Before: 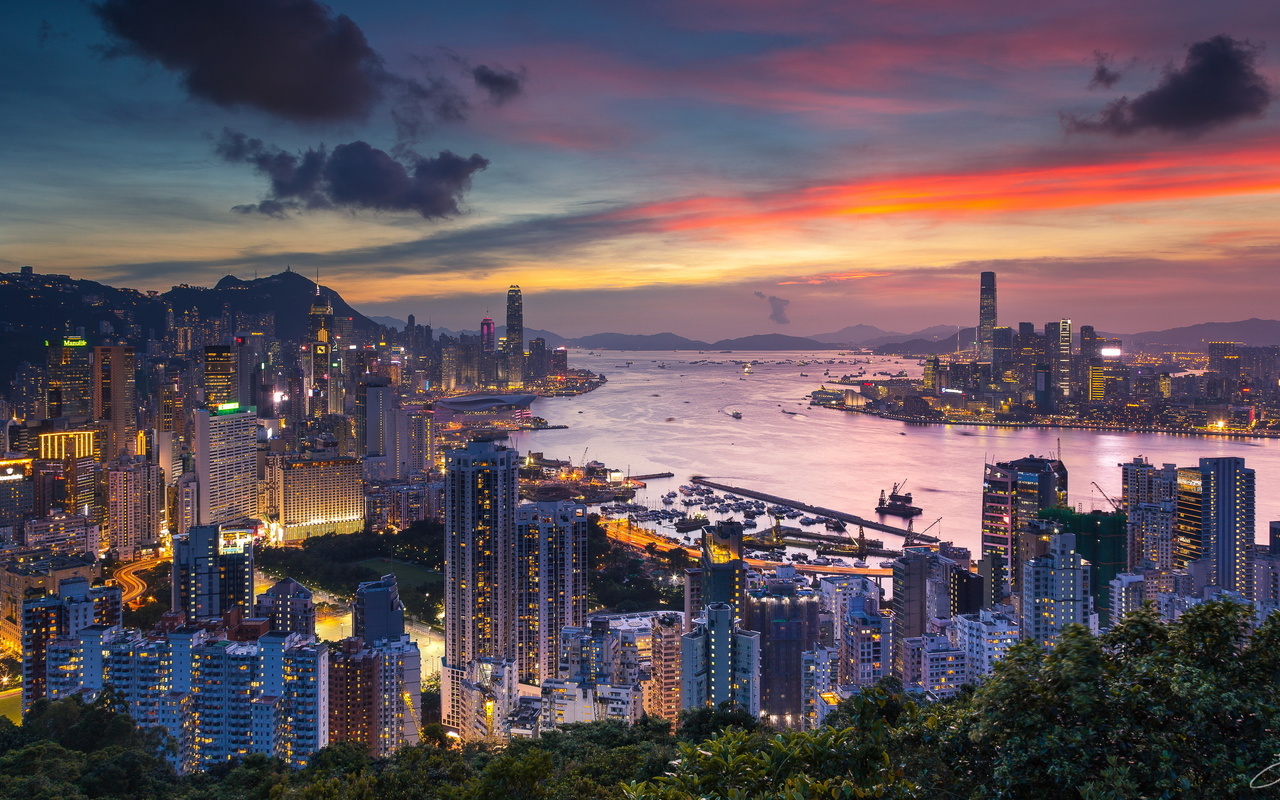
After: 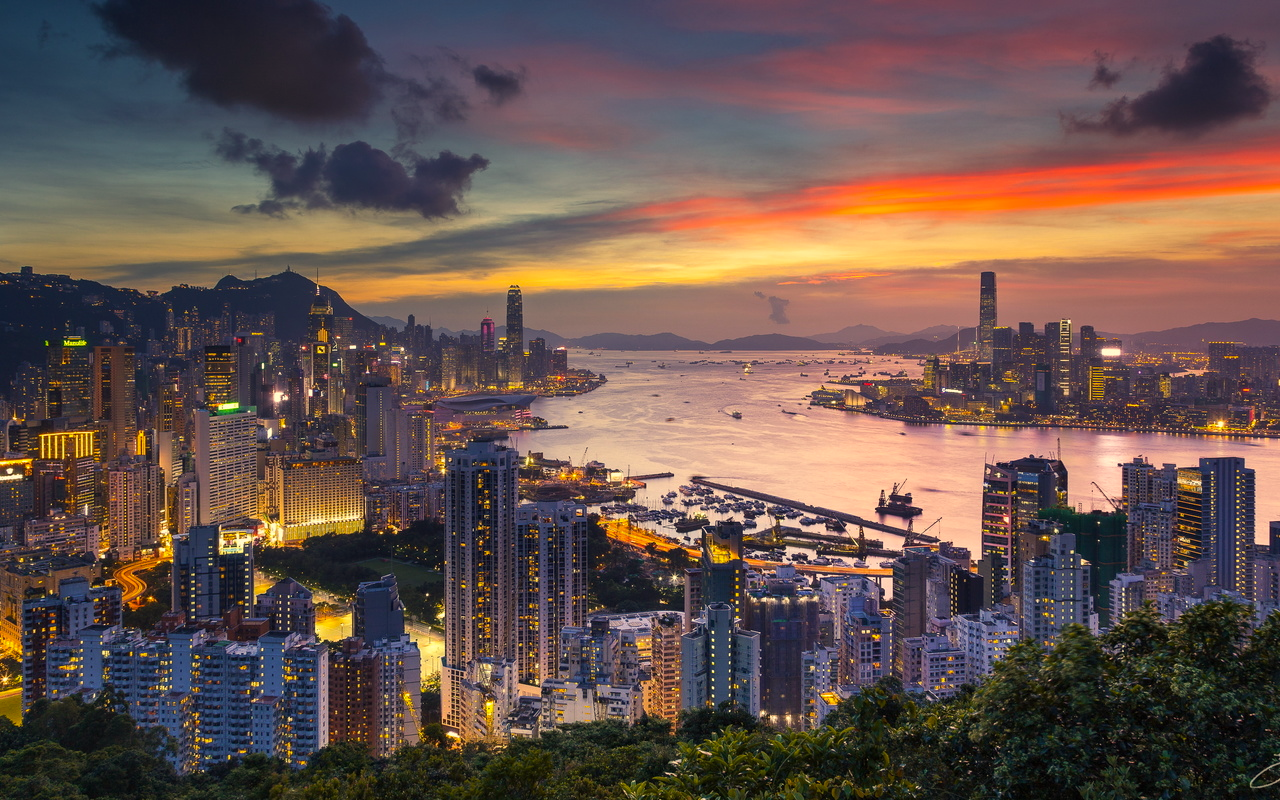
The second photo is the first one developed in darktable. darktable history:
color correction: highlights a* 2.32, highlights b* 23.48
